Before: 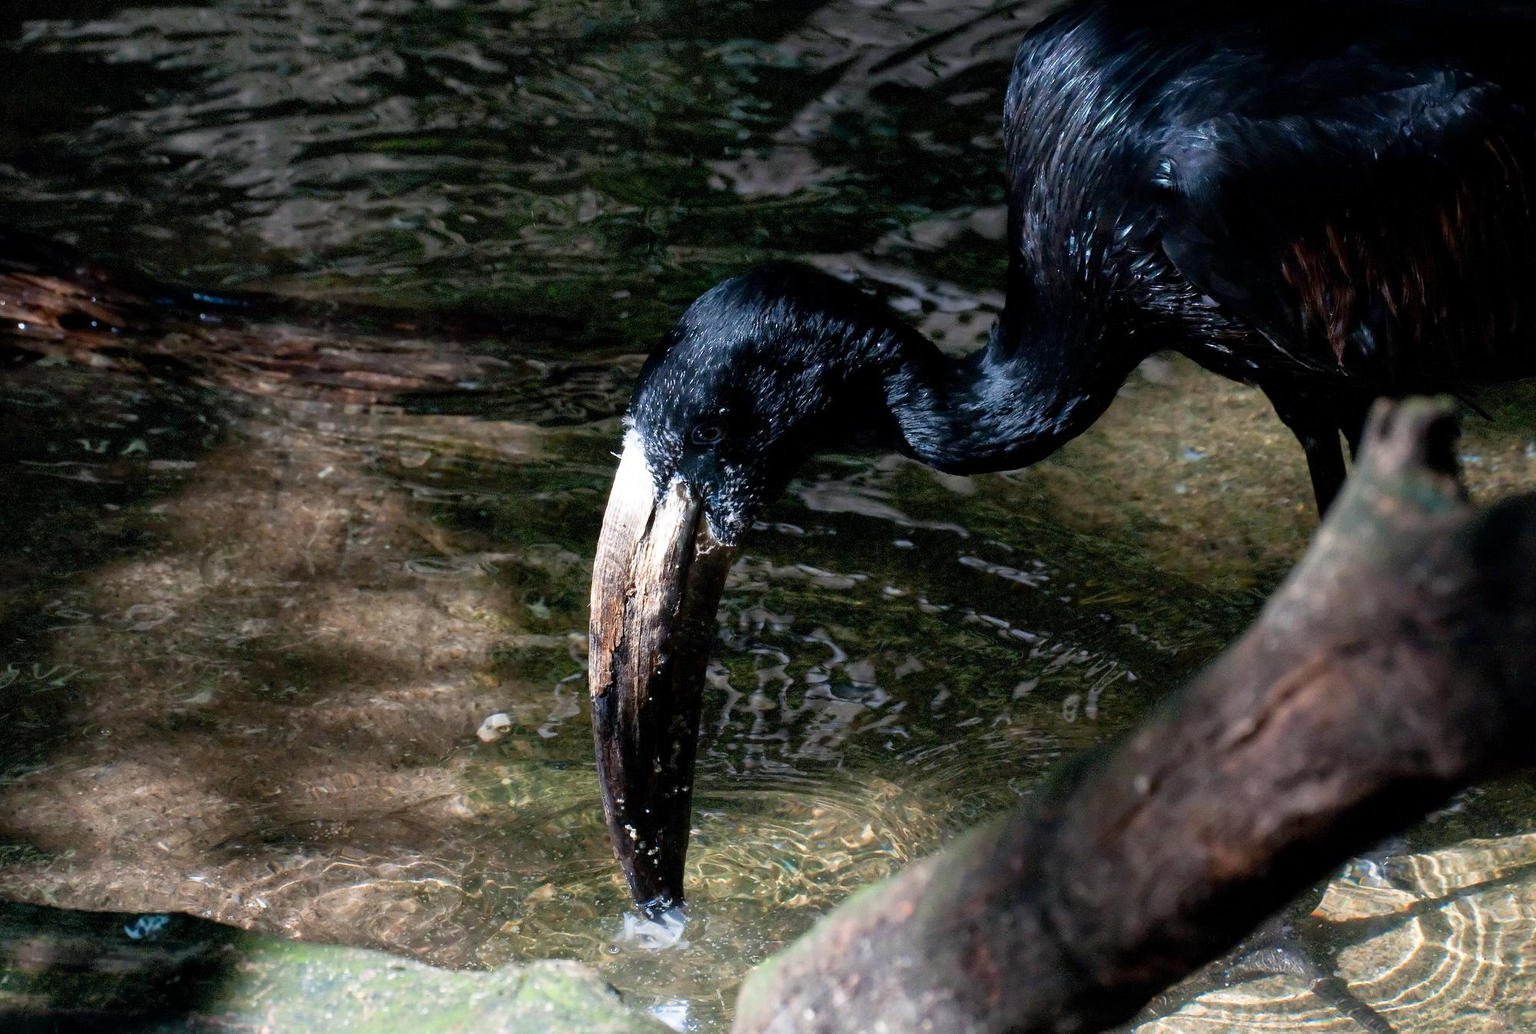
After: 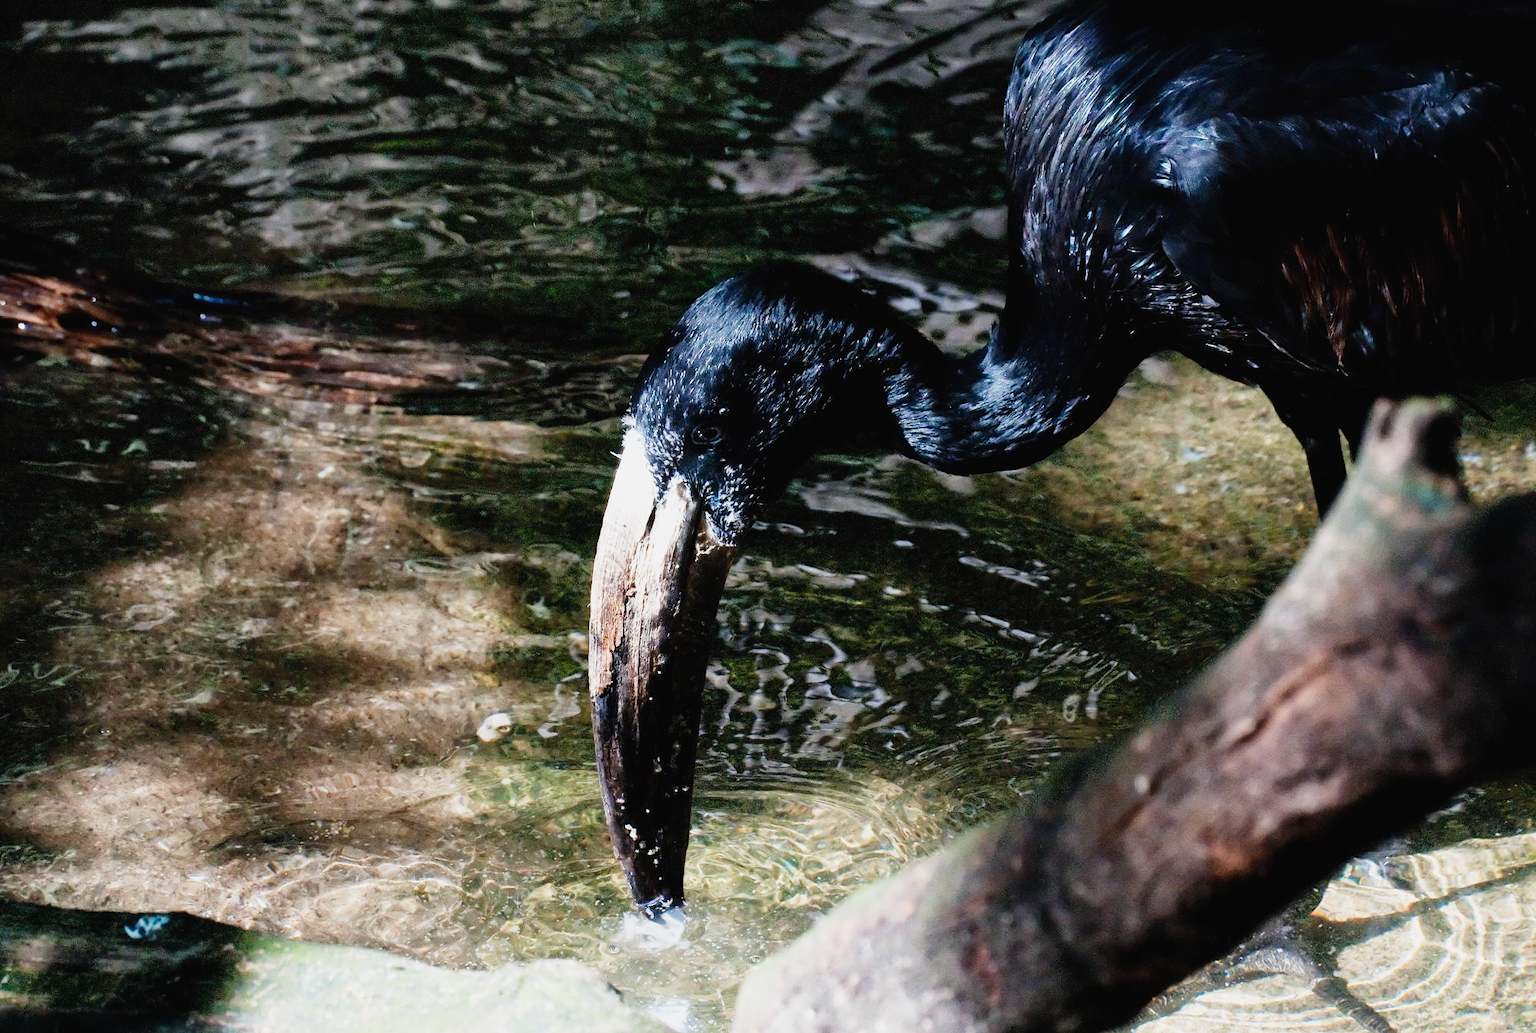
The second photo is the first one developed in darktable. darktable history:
sigmoid: contrast 1.7, skew -0.2, preserve hue 0%, red attenuation 0.1, red rotation 0.035, green attenuation 0.1, green rotation -0.017, blue attenuation 0.15, blue rotation -0.052, base primaries Rec2020
exposure: black level correction -0.005, exposure 1 EV, compensate highlight preservation false
